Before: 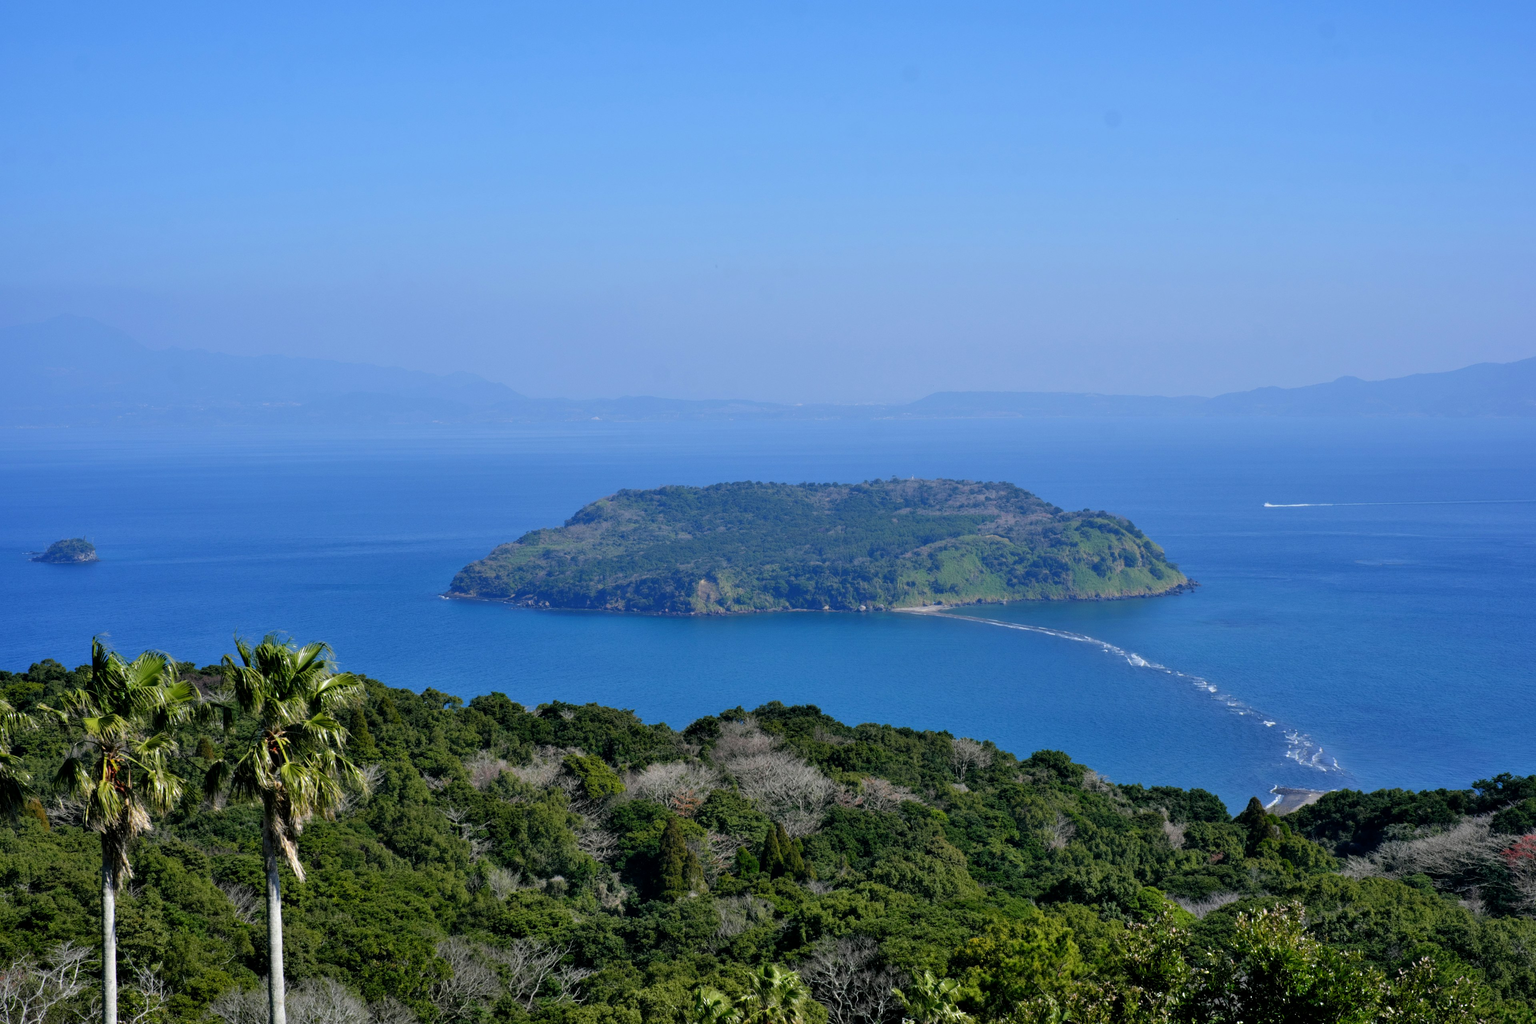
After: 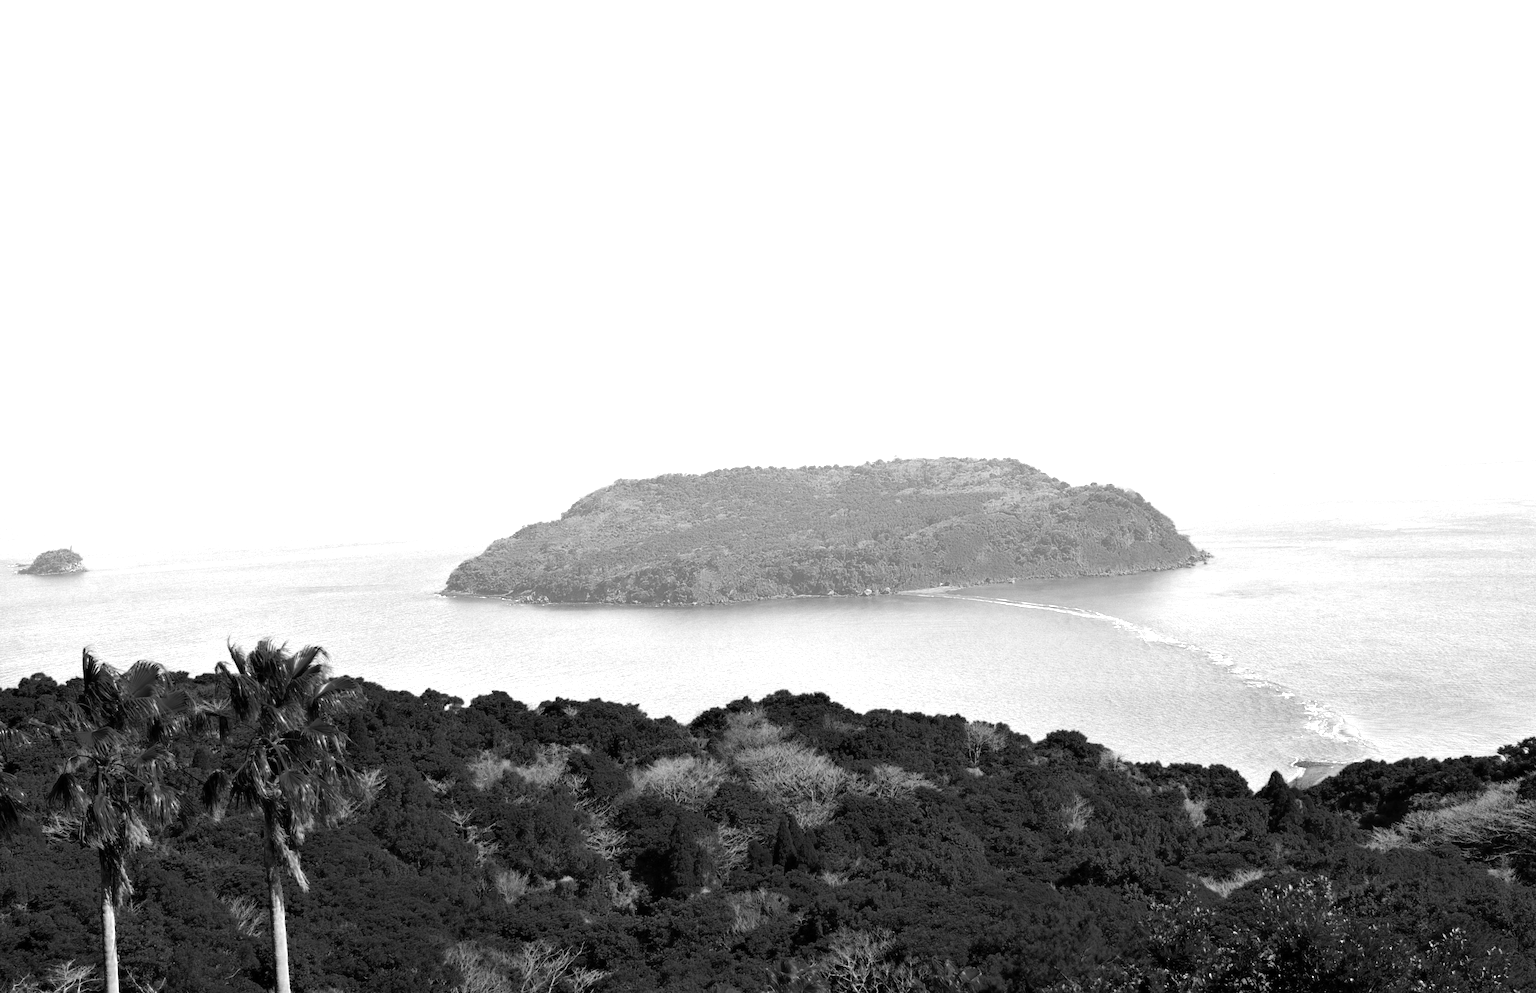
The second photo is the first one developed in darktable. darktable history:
color zones: curves: ch0 [(0.287, 0.048) (0.493, 0.484) (0.737, 0.816)]; ch1 [(0, 0) (0.143, 0) (0.286, 0) (0.429, 0) (0.571, 0) (0.714, 0) (0.857, 0)]
contrast brightness saturation: contrast 0.2, brightness 0.16, saturation 0.22
rotate and perspective: rotation -2°, crop left 0.022, crop right 0.978, crop top 0.049, crop bottom 0.951
